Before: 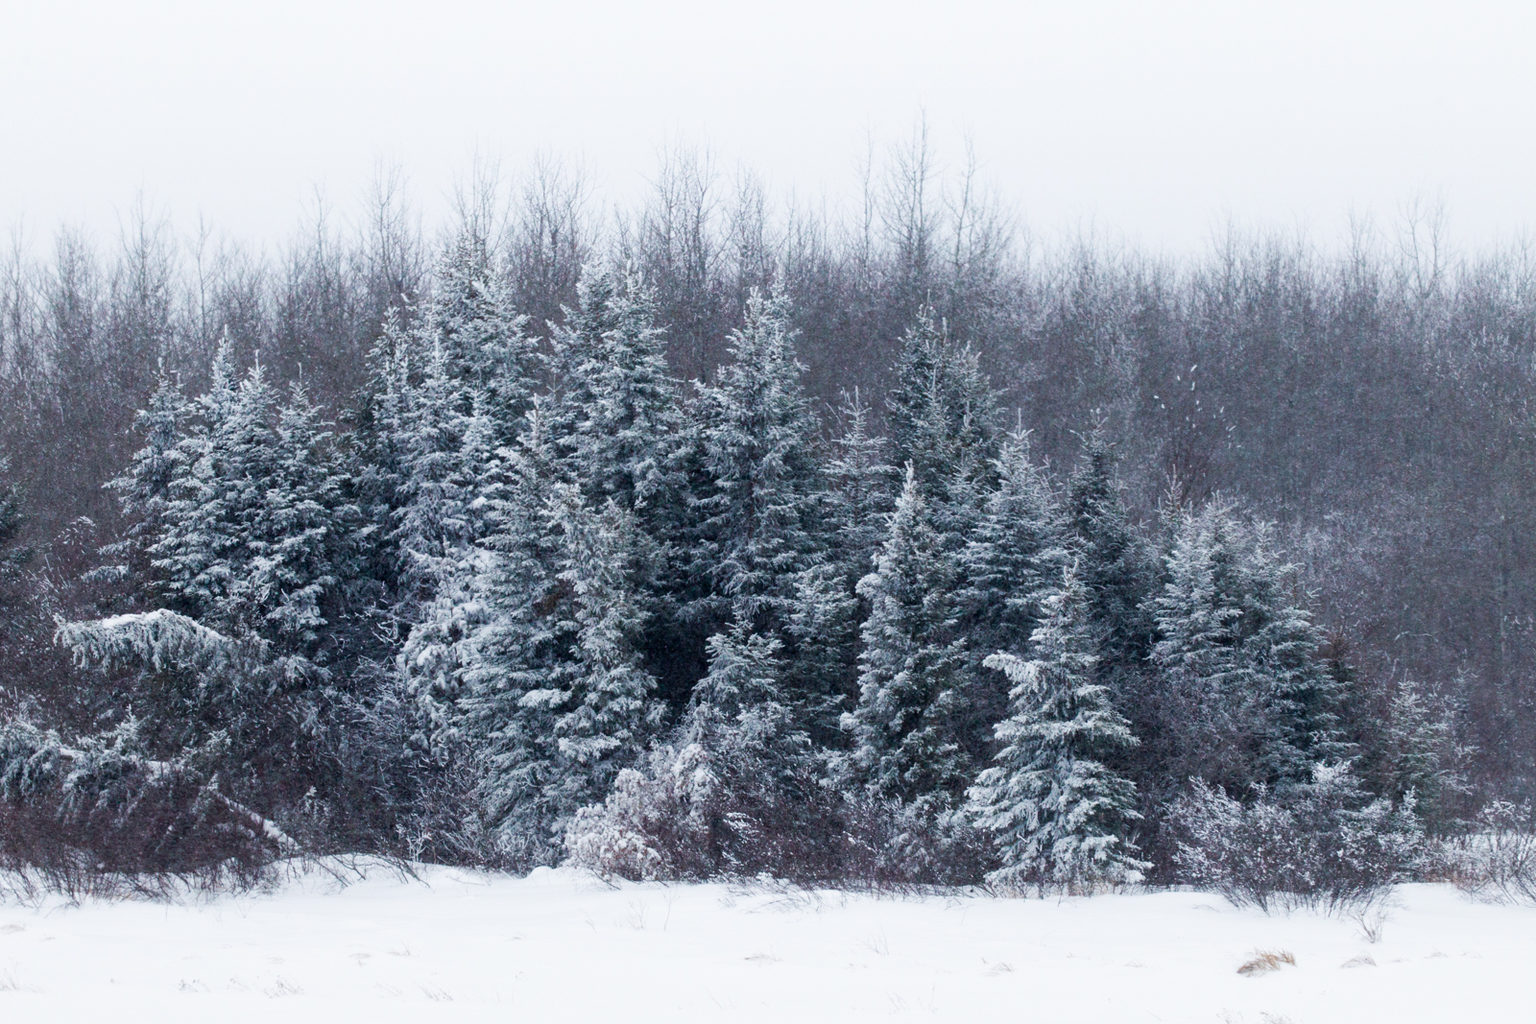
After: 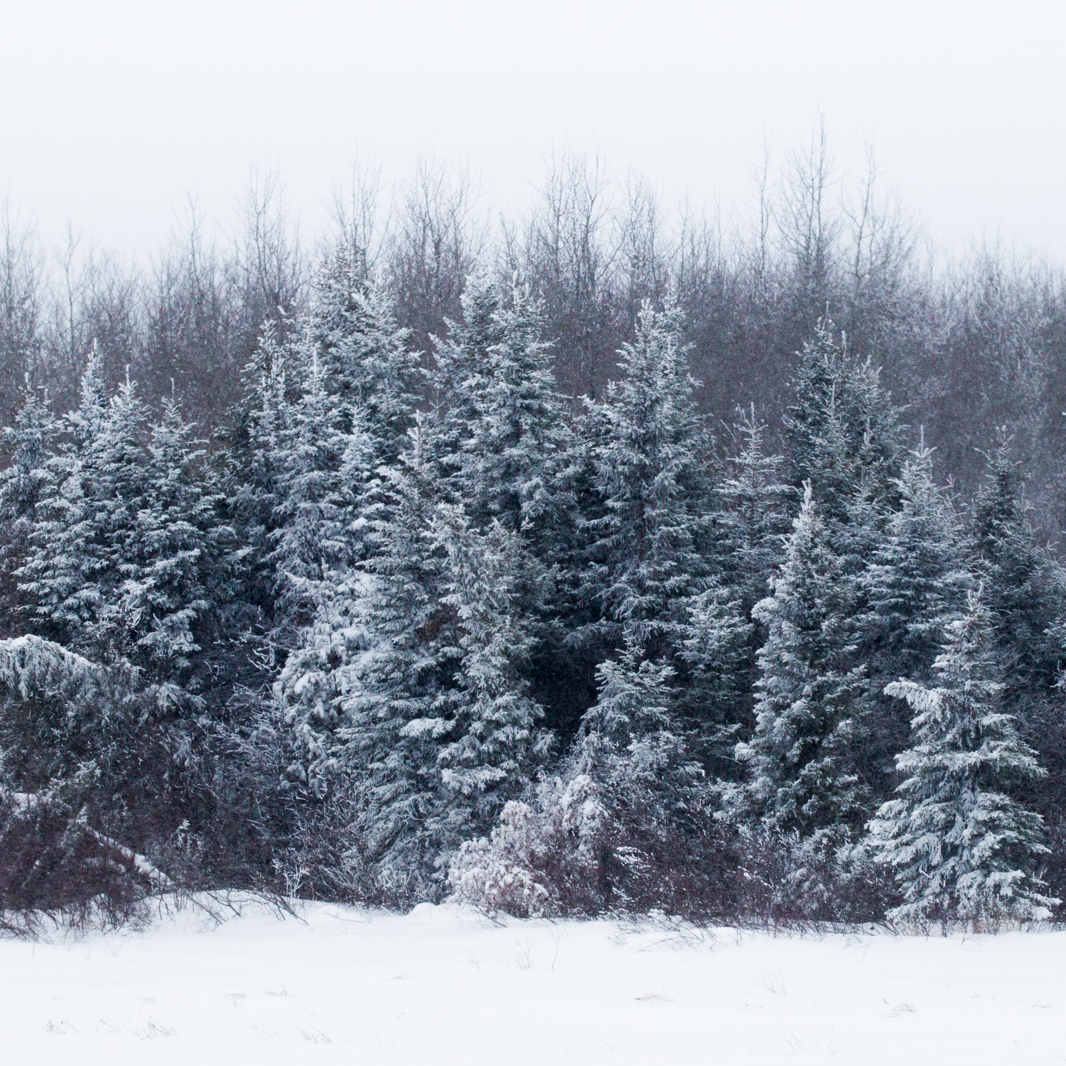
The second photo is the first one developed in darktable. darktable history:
crop and rotate: left 8.786%, right 24.548%
color balance rgb: linear chroma grading › global chroma 1.5%, linear chroma grading › mid-tones -1%, perceptual saturation grading › global saturation -3%, perceptual saturation grading › shadows -2%
